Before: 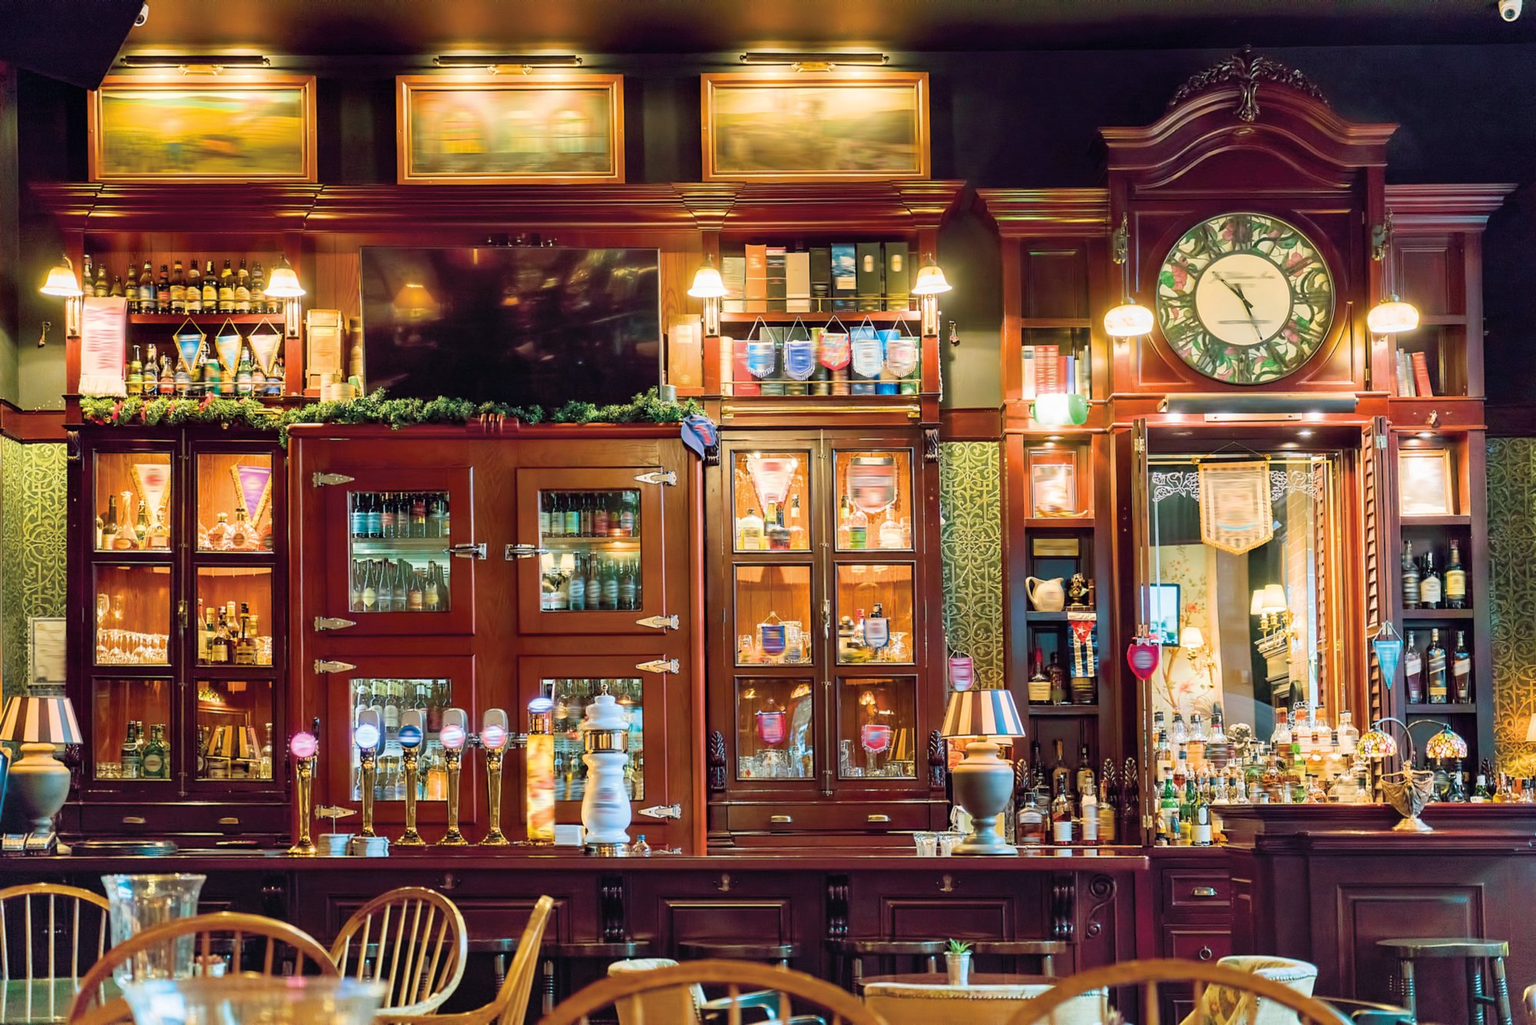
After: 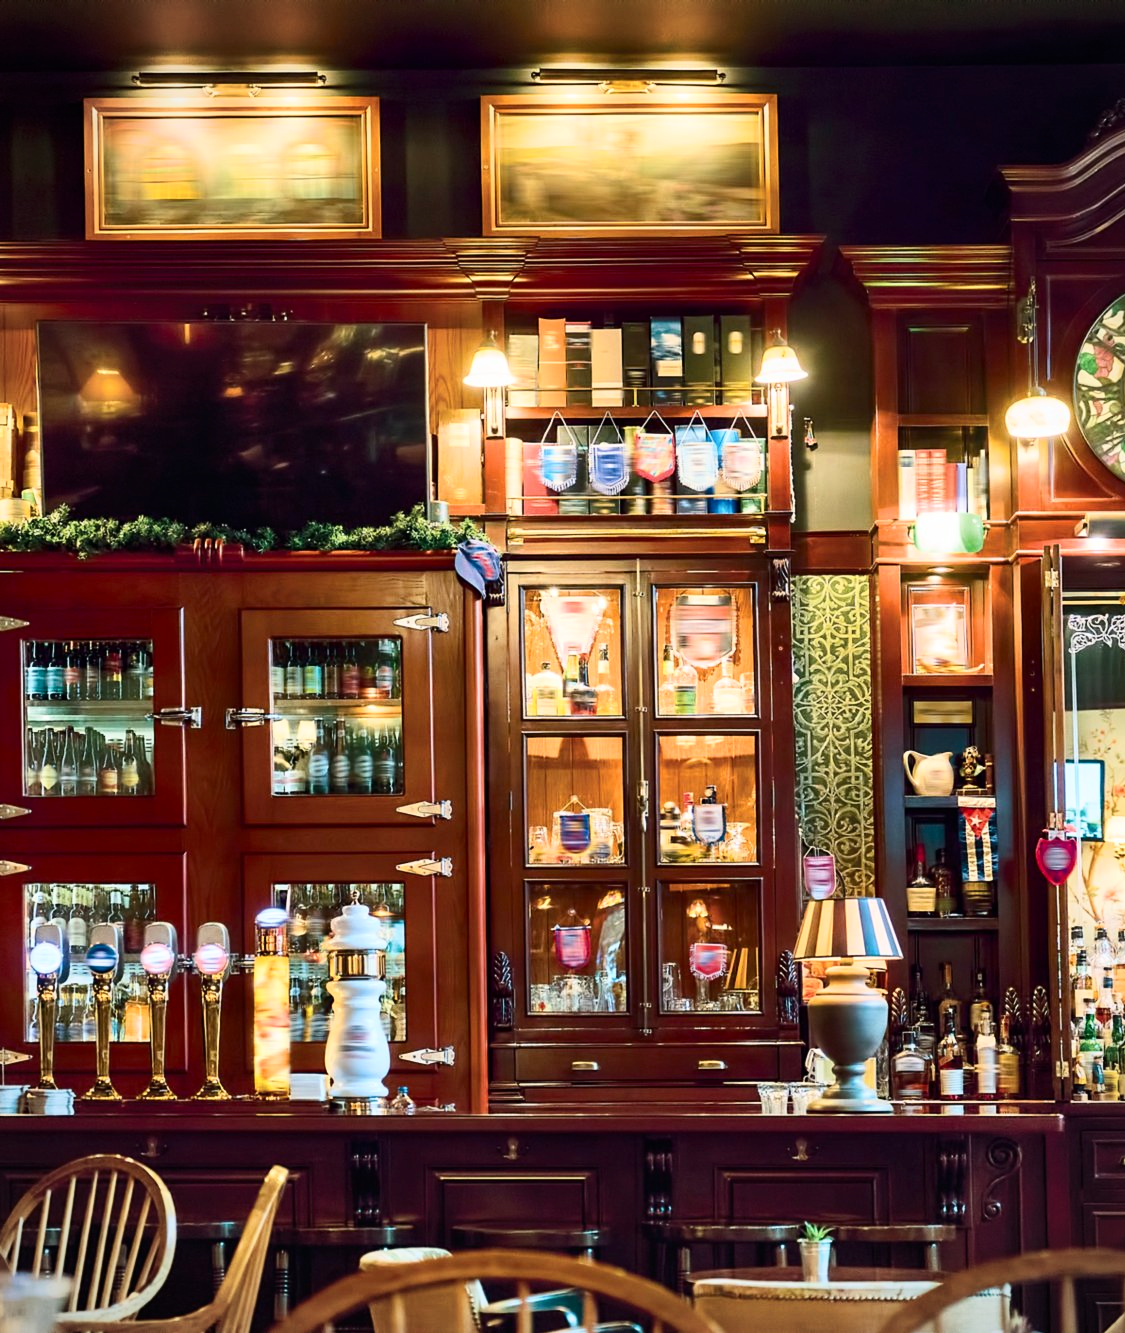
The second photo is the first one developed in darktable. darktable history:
crop: left 21.61%, right 22.125%, bottom 0.009%
vignetting: fall-off start 91.55%
tone curve: curves: ch0 [(0, 0) (0.004, 0.001) (0.133, 0.078) (0.325, 0.241) (0.832, 0.917) (1, 1)], color space Lab, independent channels, preserve colors none
tone equalizer: edges refinement/feathering 500, mask exposure compensation -1.57 EV, preserve details no
